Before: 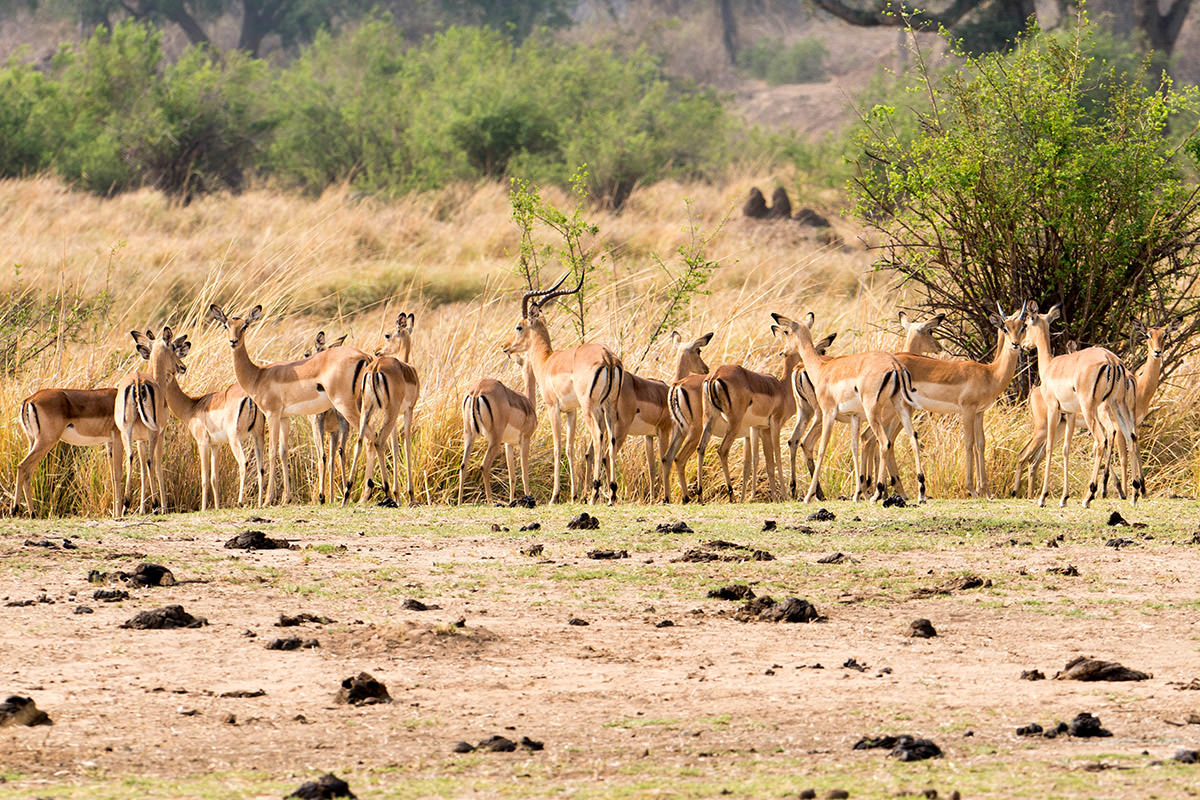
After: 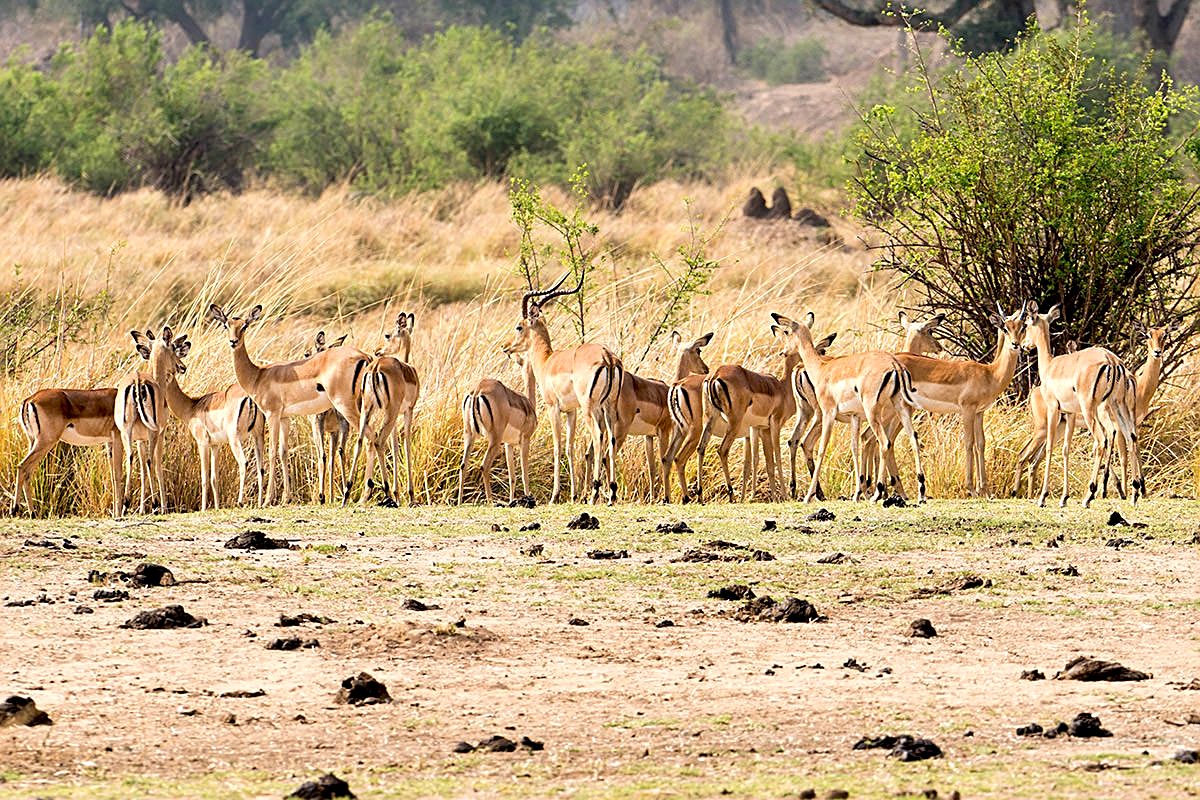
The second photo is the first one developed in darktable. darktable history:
exposure: black level correction 0.007, exposure 0.159 EV, compensate exposure bias true, compensate highlight preservation false
sharpen: amount 0.564
